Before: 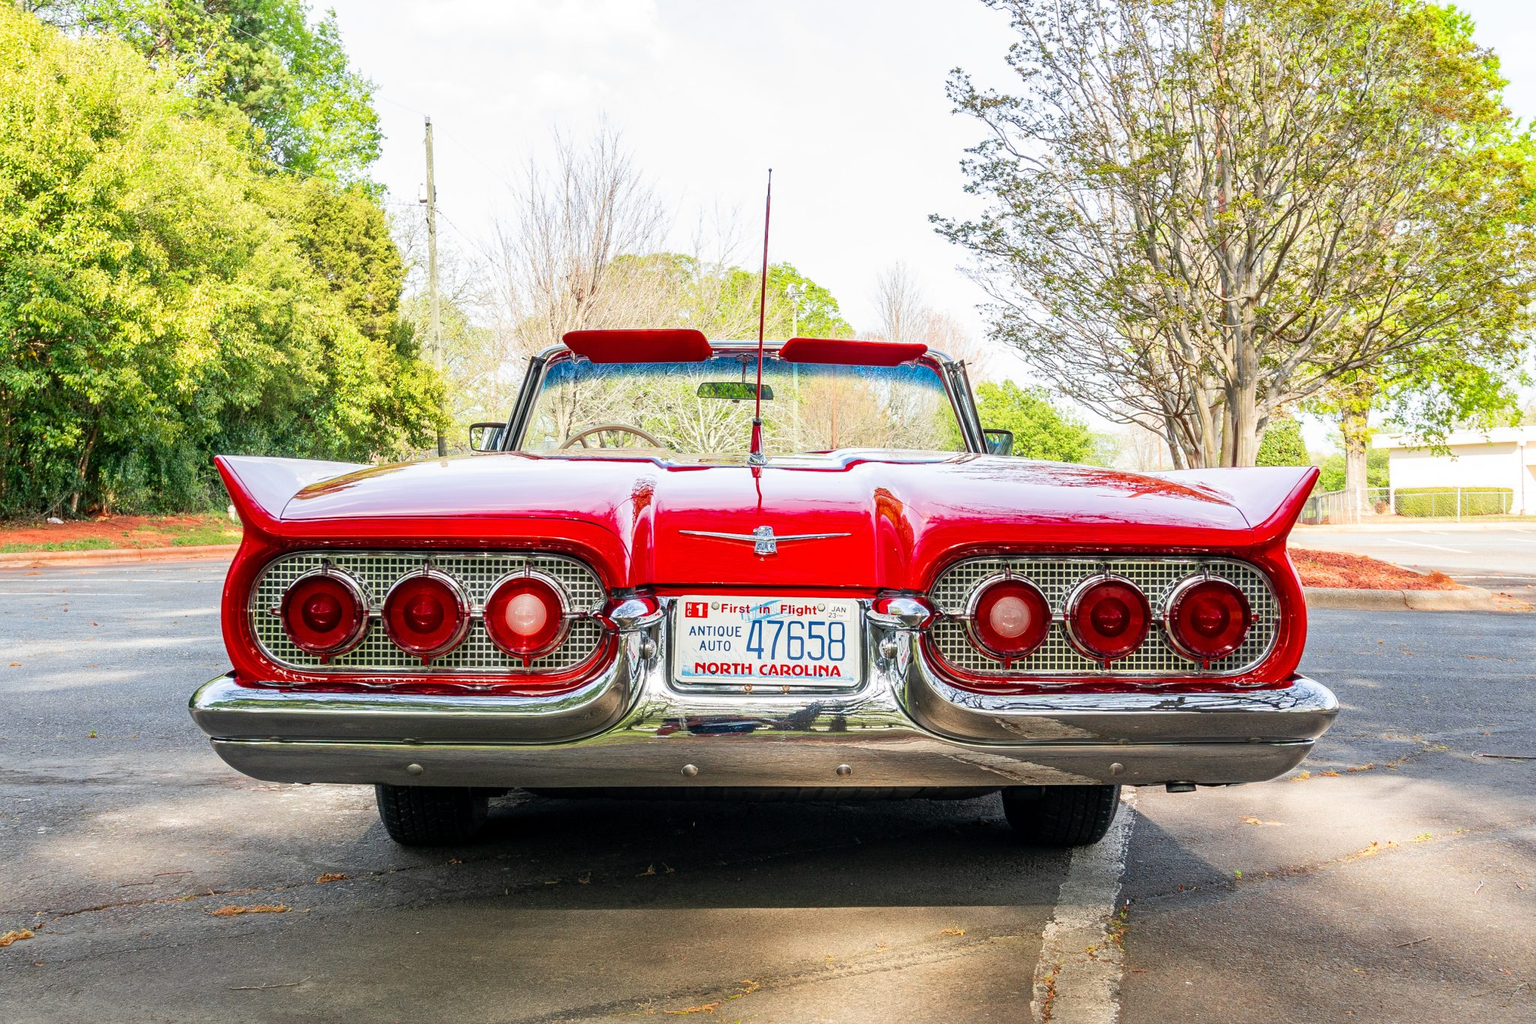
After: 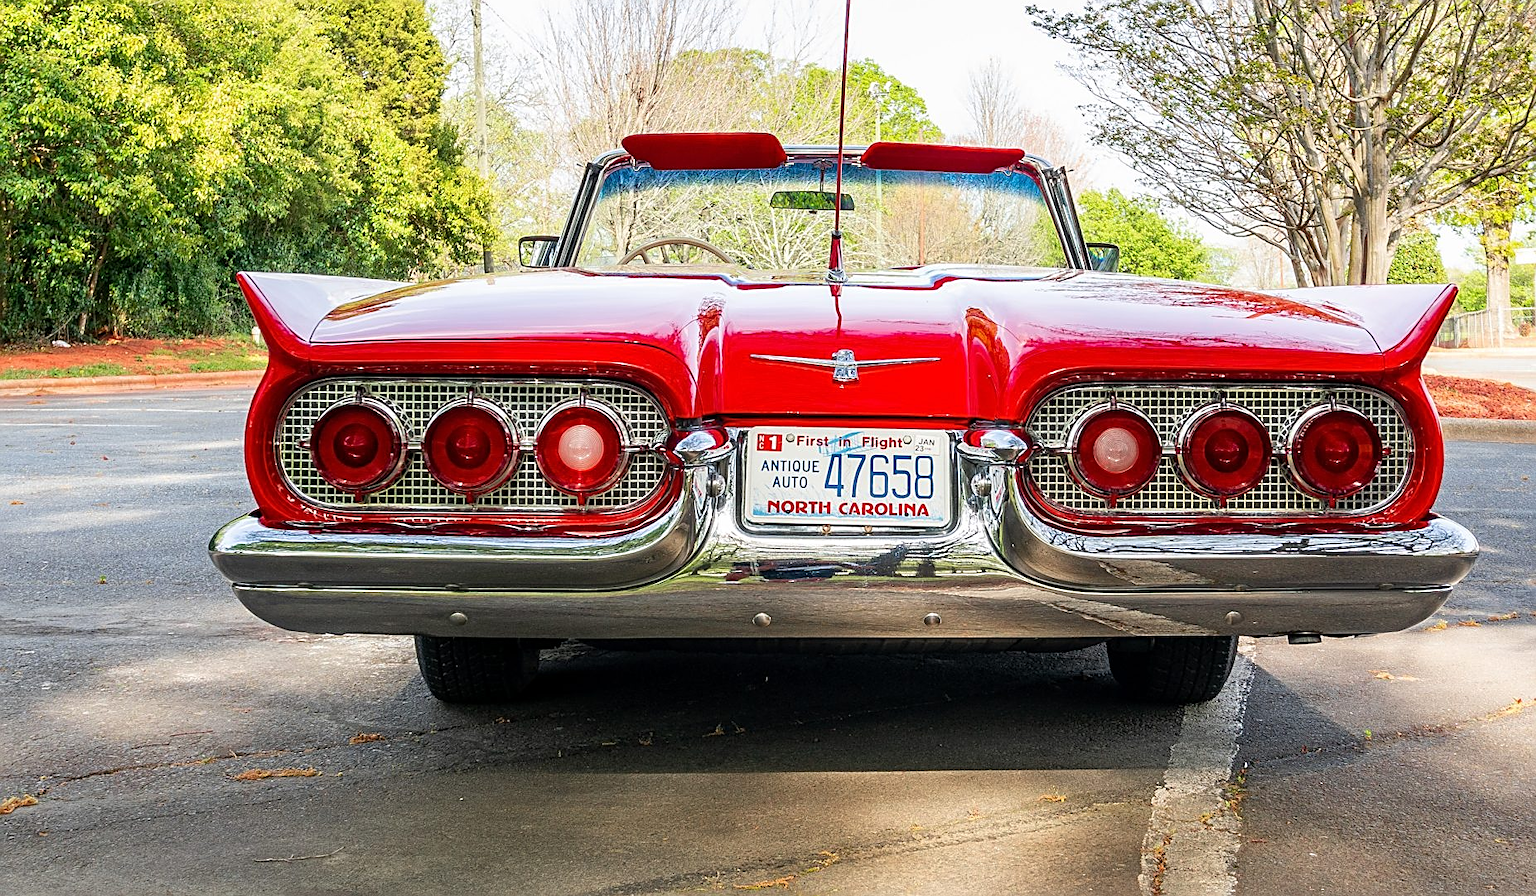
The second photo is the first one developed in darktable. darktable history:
crop: top 20.443%, right 9.444%, bottom 0.239%
sharpen: amount 0.584
